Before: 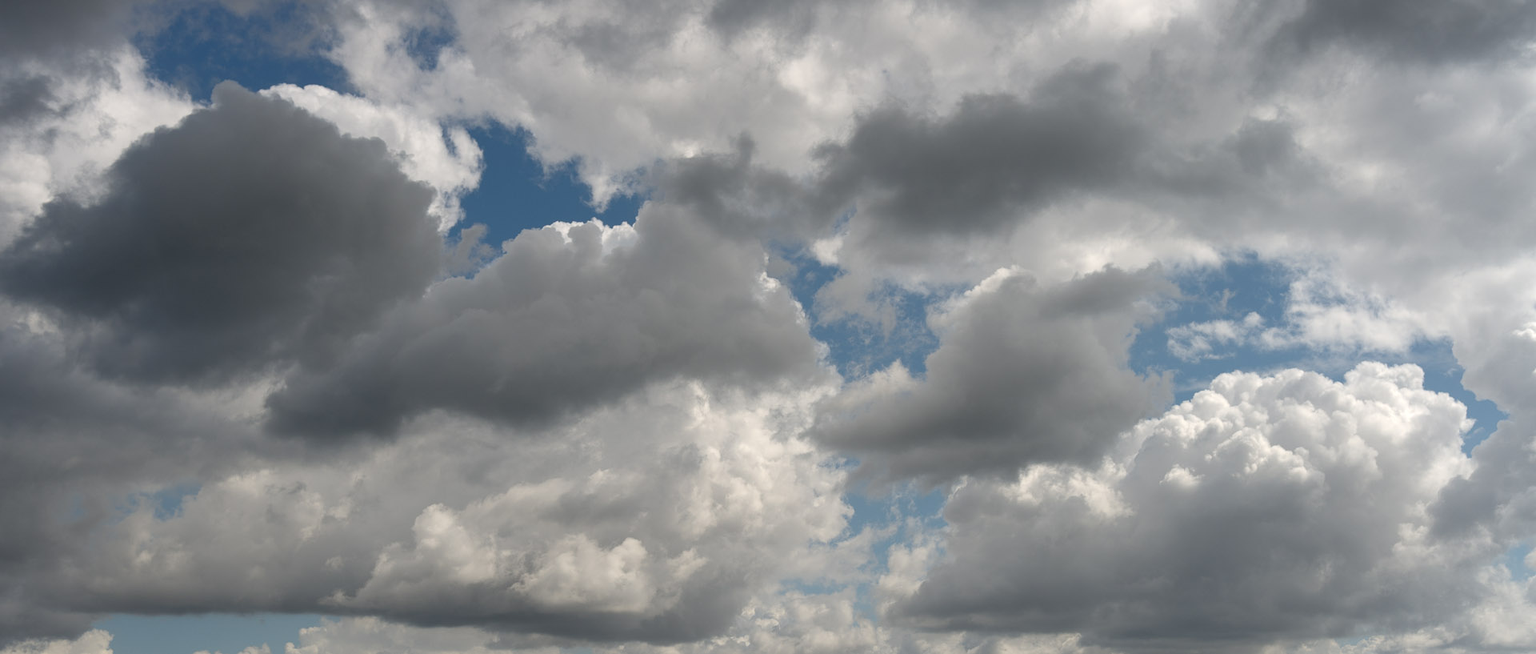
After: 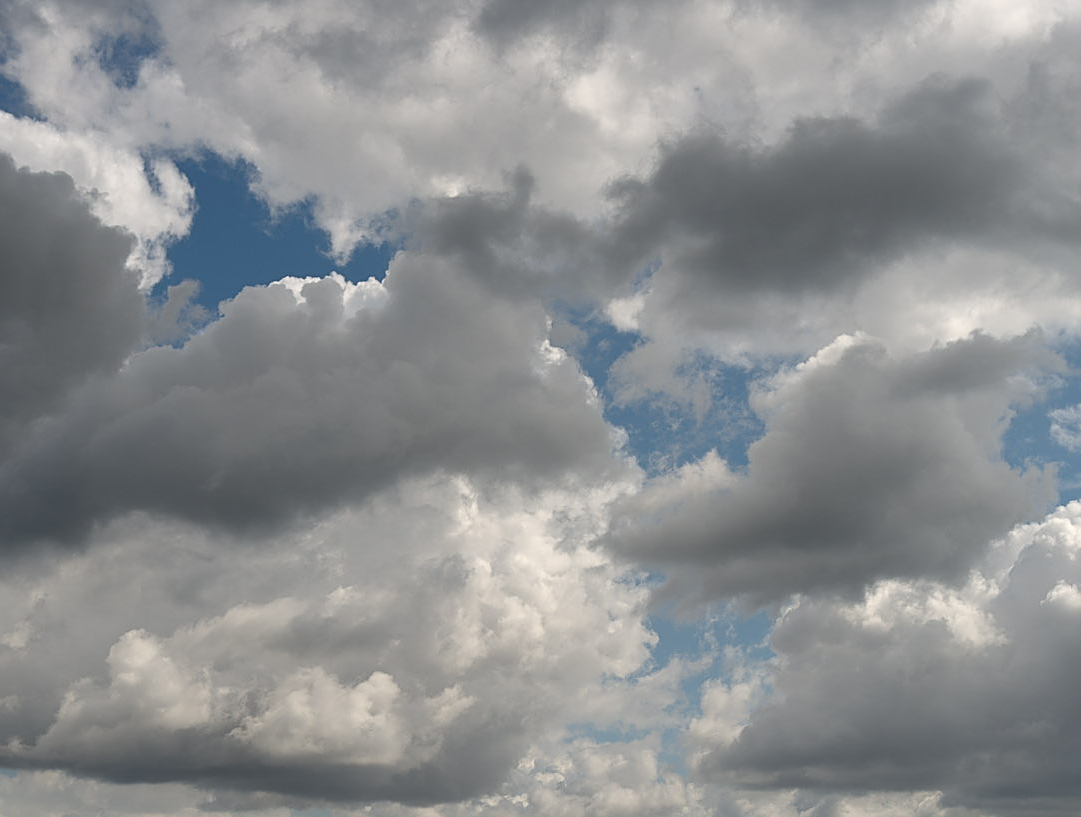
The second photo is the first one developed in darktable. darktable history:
sharpen: on, module defaults
crop: left 21.318%, right 22.361%
